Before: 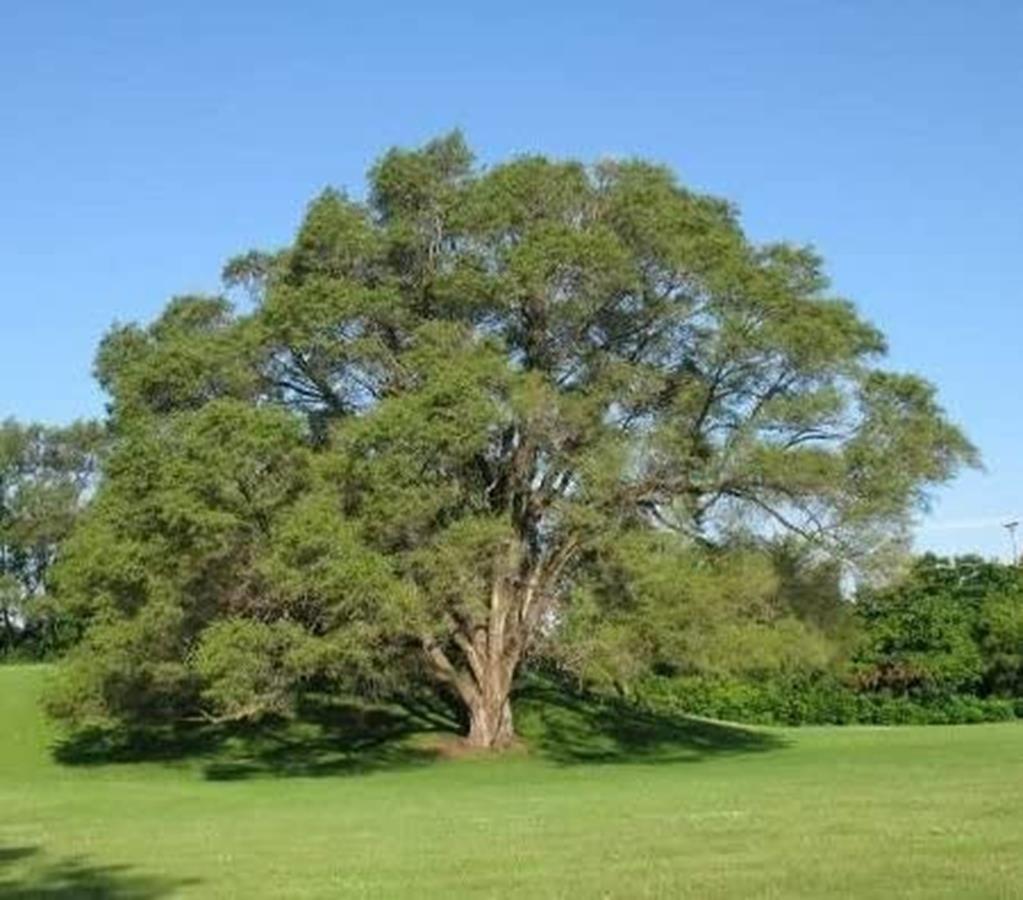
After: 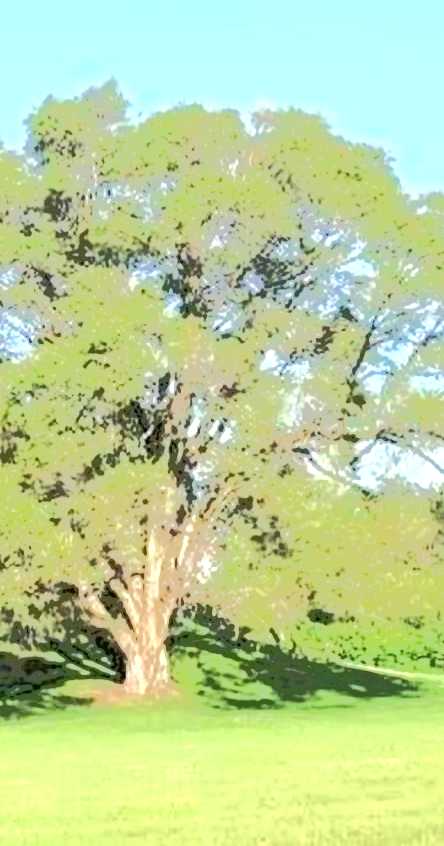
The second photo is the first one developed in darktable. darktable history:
exposure: exposure 1.25 EV, compensate exposure bias true, compensate highlight preservation false
crop: left 33.699%, top 5.943%, right 22.817%
tone curve: curves: ch0 [(0, 0) (0.004, 0.001) (0.133, 0.112) (0.325, 0.362) (0.832, 0.893) (1, 1)], color space Lab, independent channels, preserve colors none
base curve: curves: ch0 [(0, 0) (0.283, 0.295) (1, 1)]
tone equalizer: -7 EV -0.626 EV, -6 EV 1.03 EV, -5 EV -0.462 EV, -4 EV 0.449 EV, -3 EV 0.423 EV, -2 EV 0.155 EV, -1 EV -0.17 EV, +0 EV -0.362 EV, edges refinement/feathering 500, mask exposure compensation -1.57 EV, preserve details no
color correction: highlights b* -0.033, saturation 0.99
